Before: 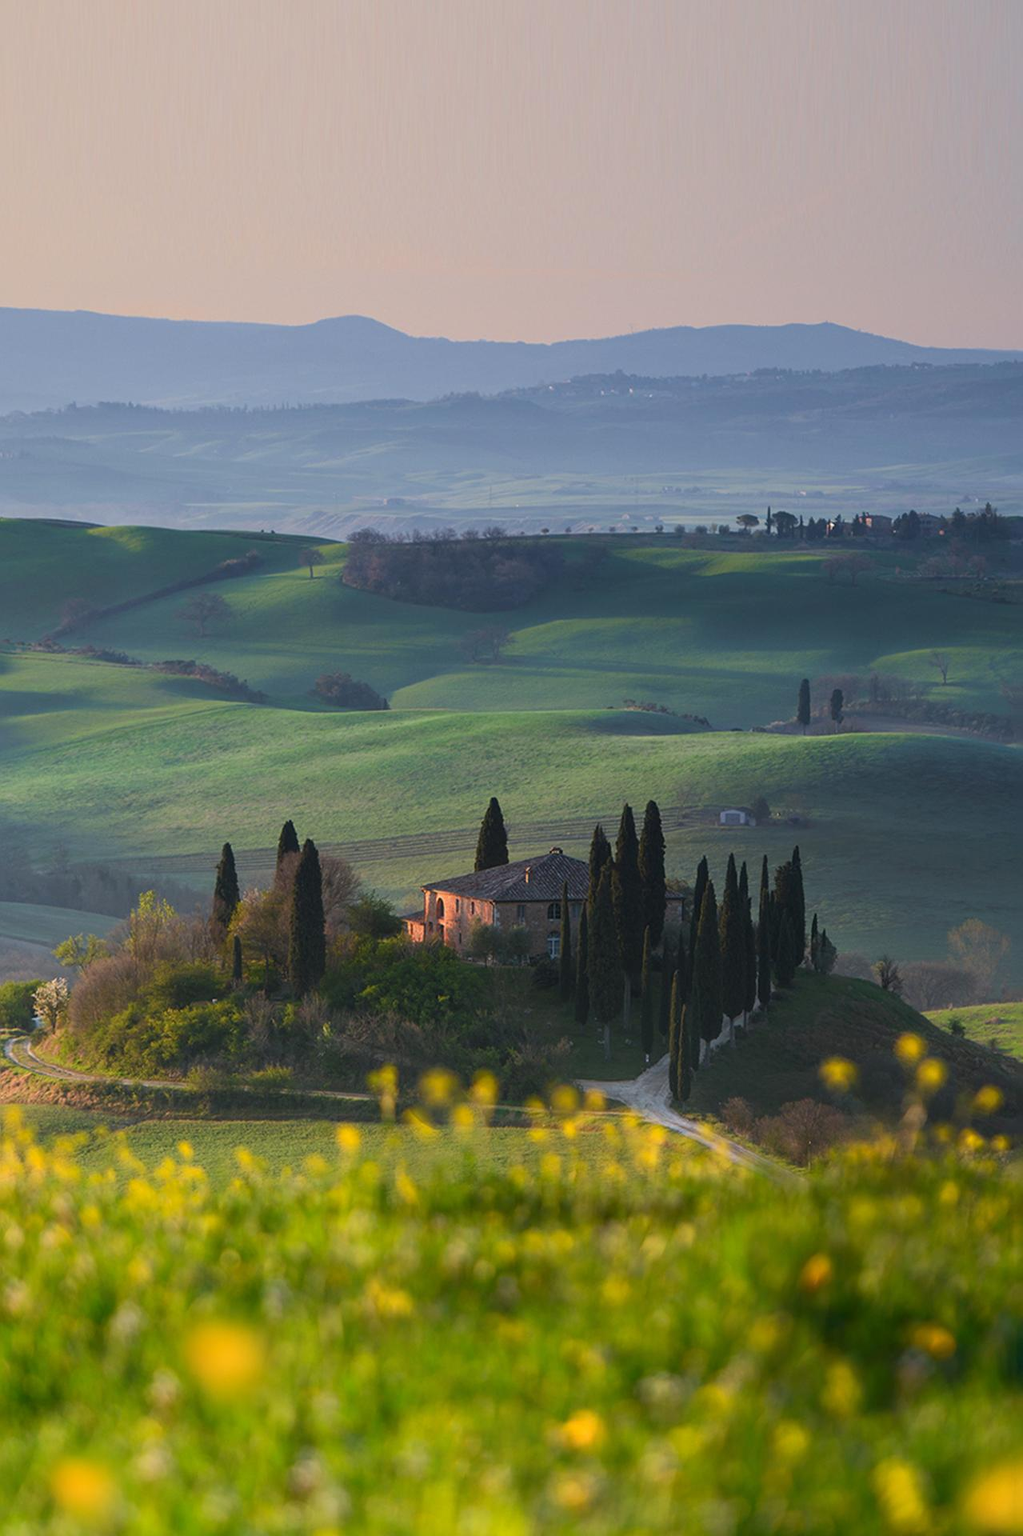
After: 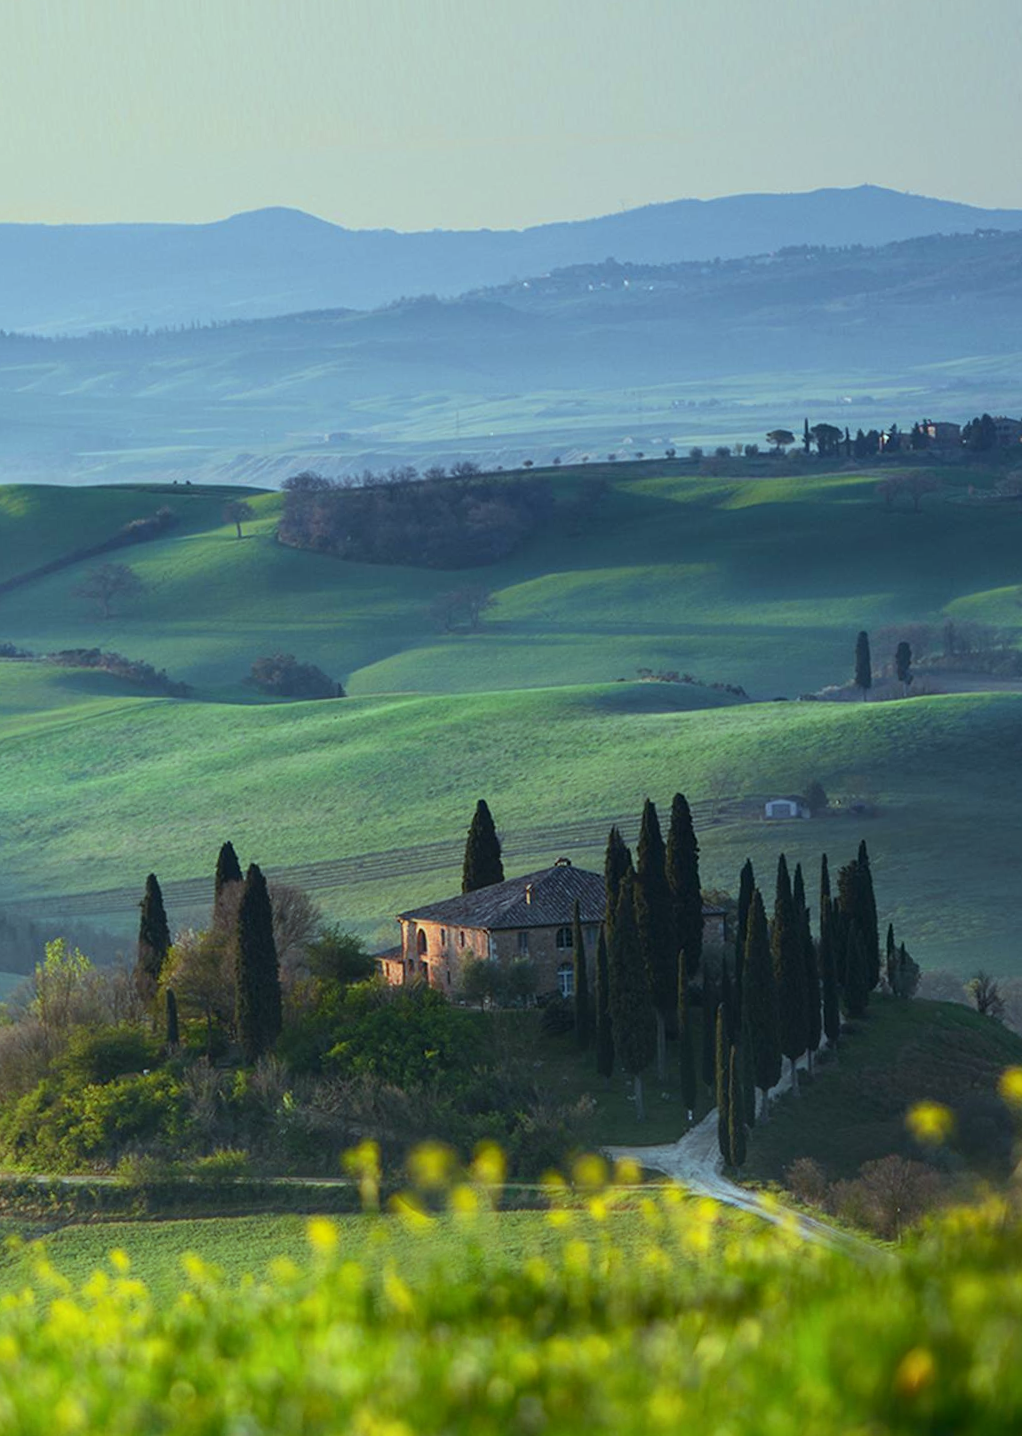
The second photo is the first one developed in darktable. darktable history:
rotate and perspective: rotation -3°, crop left 0.031, crop right 0.968, crop top 0.07, crop bottom 0.93
crop: left 11.225%, top 5.381%, right 9.565%, bottom 10.314%
local contrast: highlights 61%, shadows 106%, detail 107%, midtone range 0.529
contrast brightness saturation: contrast 0.1, brightness 0.02, saturation 0.02
color balance: mode lift, gamma, gain (sRGB), lift [0.997, 0.979, 1.021, 1.011], gamma [1, 1.084, 0.916, 0.998], gain [1, 0.87, 1.13, 1.101], contrast 4.55%, contrast fulcrum 38.24%, output saturation 104.09%
